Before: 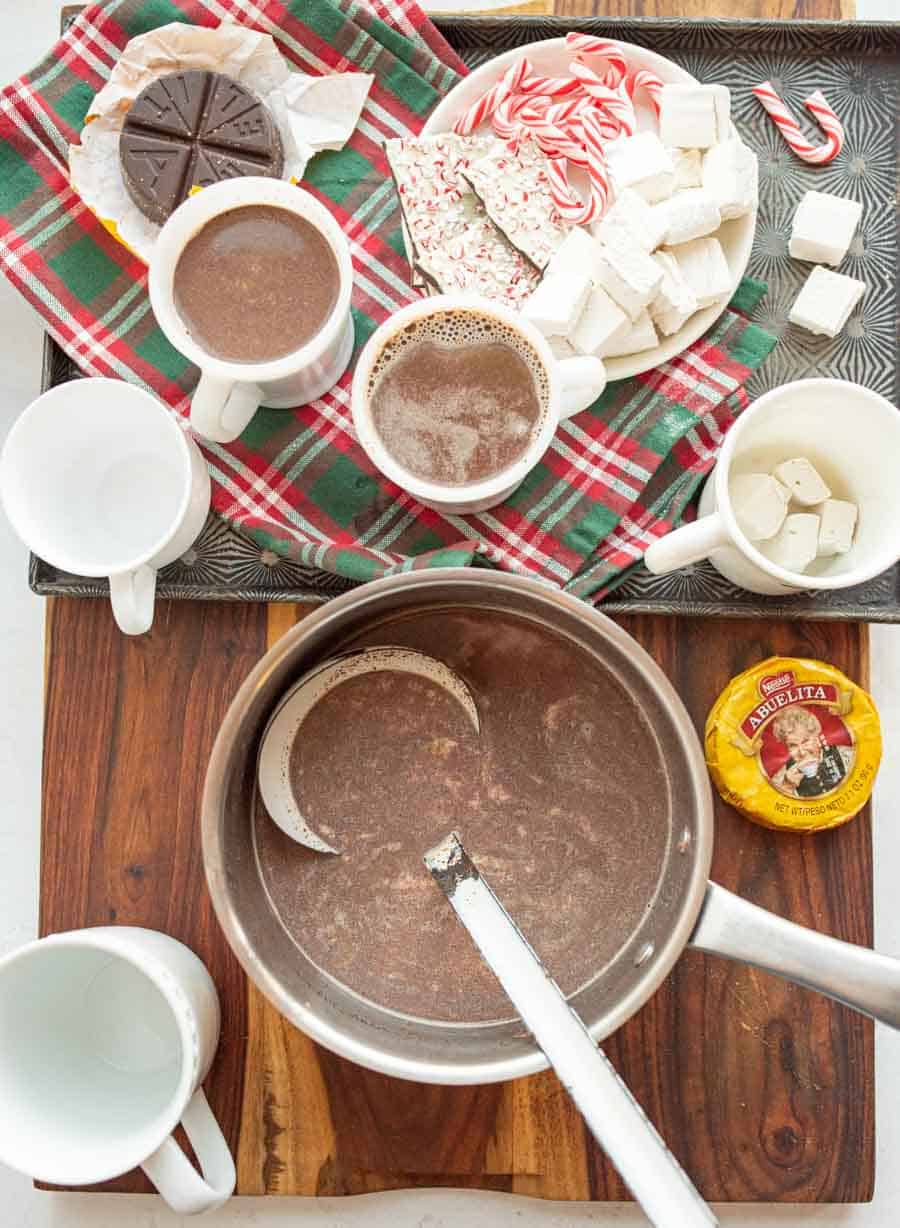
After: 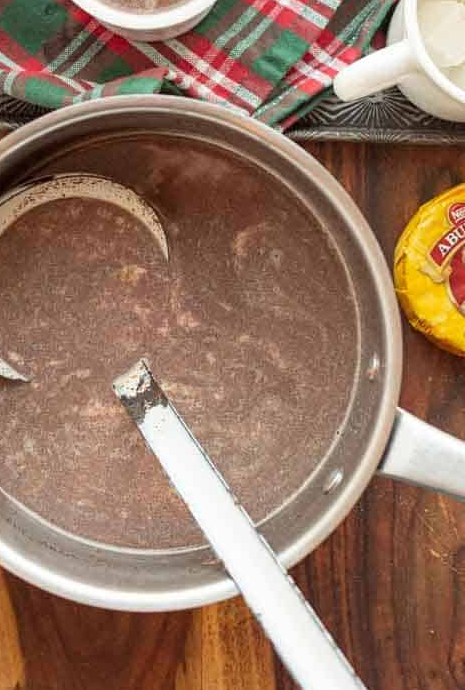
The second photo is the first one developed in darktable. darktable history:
crop: left 34.556%, top 38.533%, right 13.776%, bottom 5.26%
